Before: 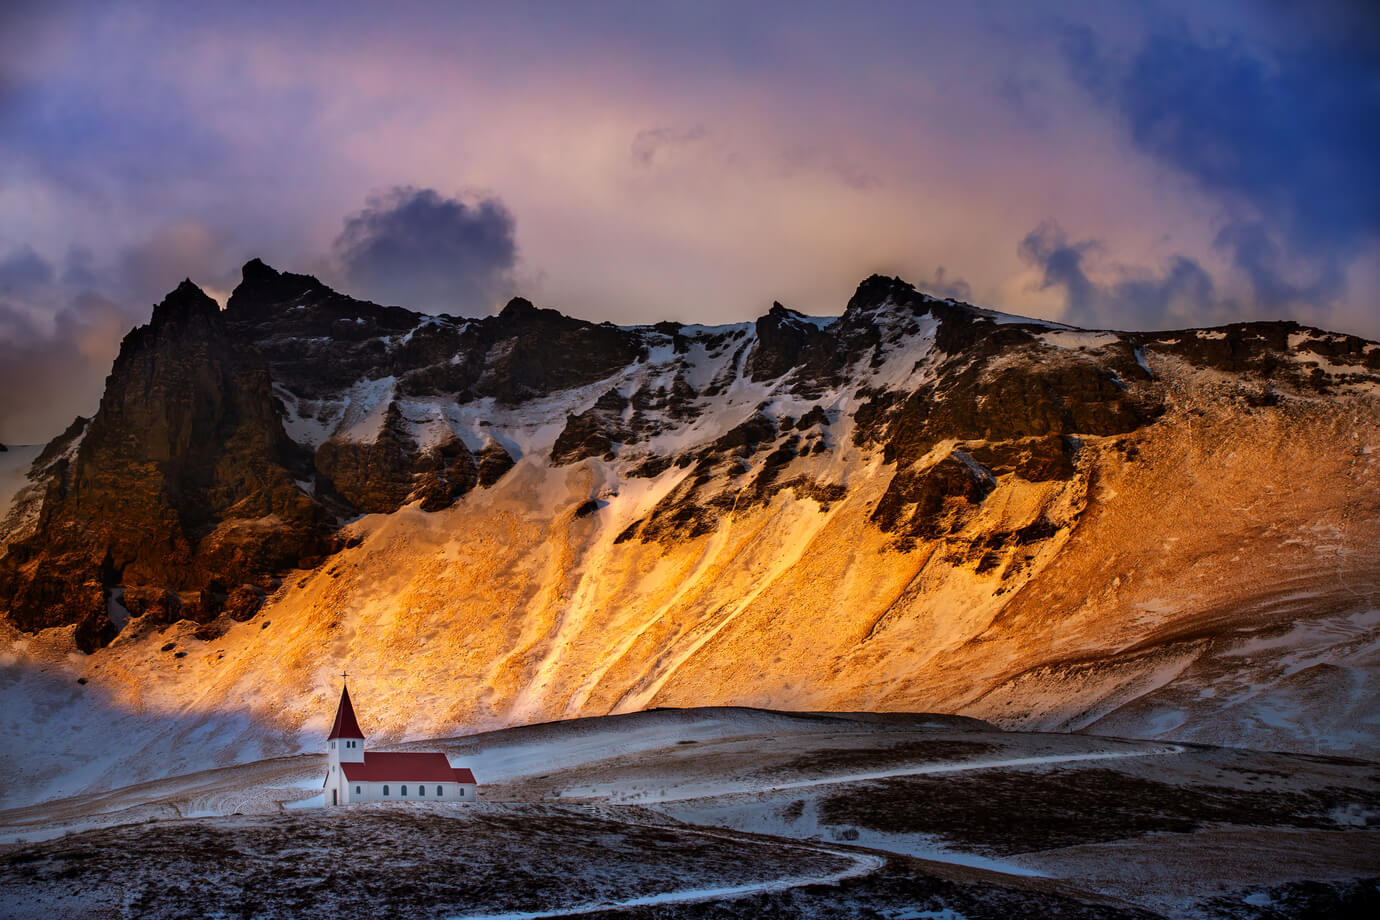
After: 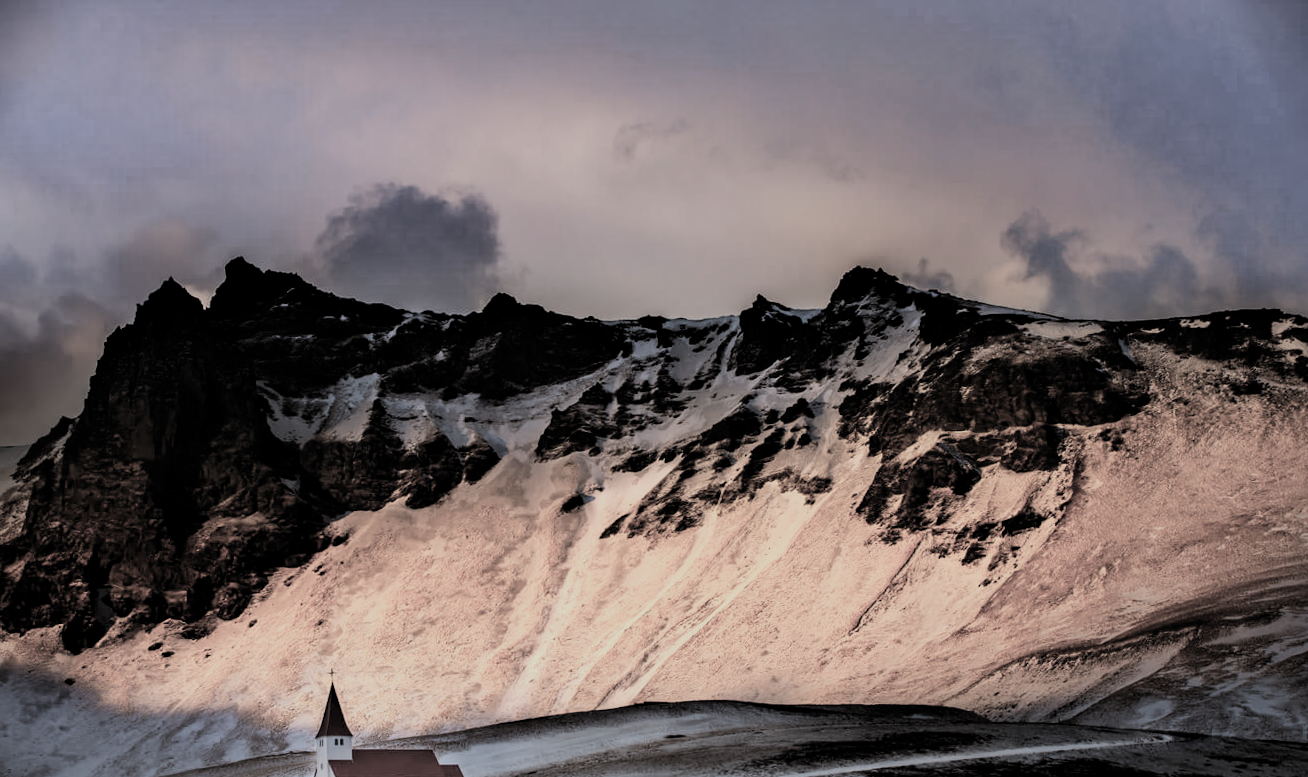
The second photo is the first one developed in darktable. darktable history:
crop and rotate: angle 0.591°, left 0.339%, right 3.351%, bottom 14.144%
filmic rgb: black relative exposure -5.05 EV, white relative exposure 3.52 EV, hardness 3.18, contrast 1.199, highlights saturation mix -28.72%, color science v5 (2021), contrast in shadows safe, contrast in highlights safe
